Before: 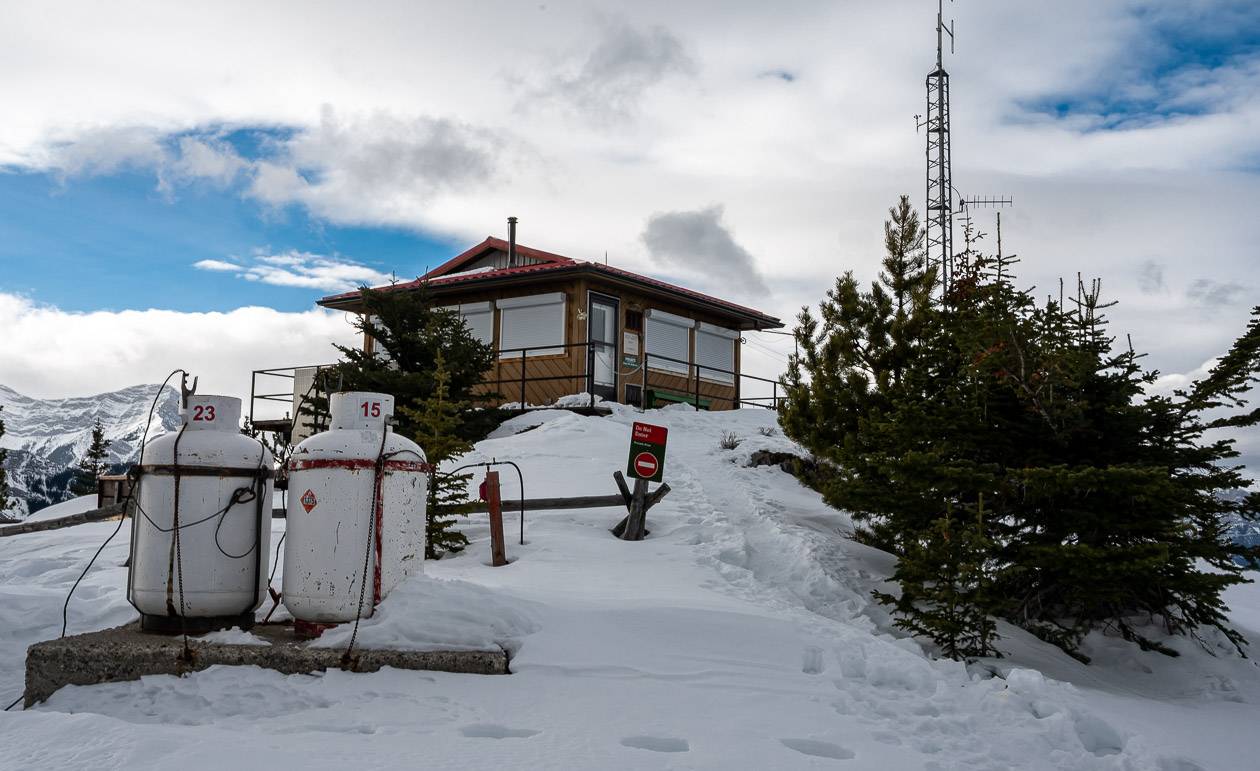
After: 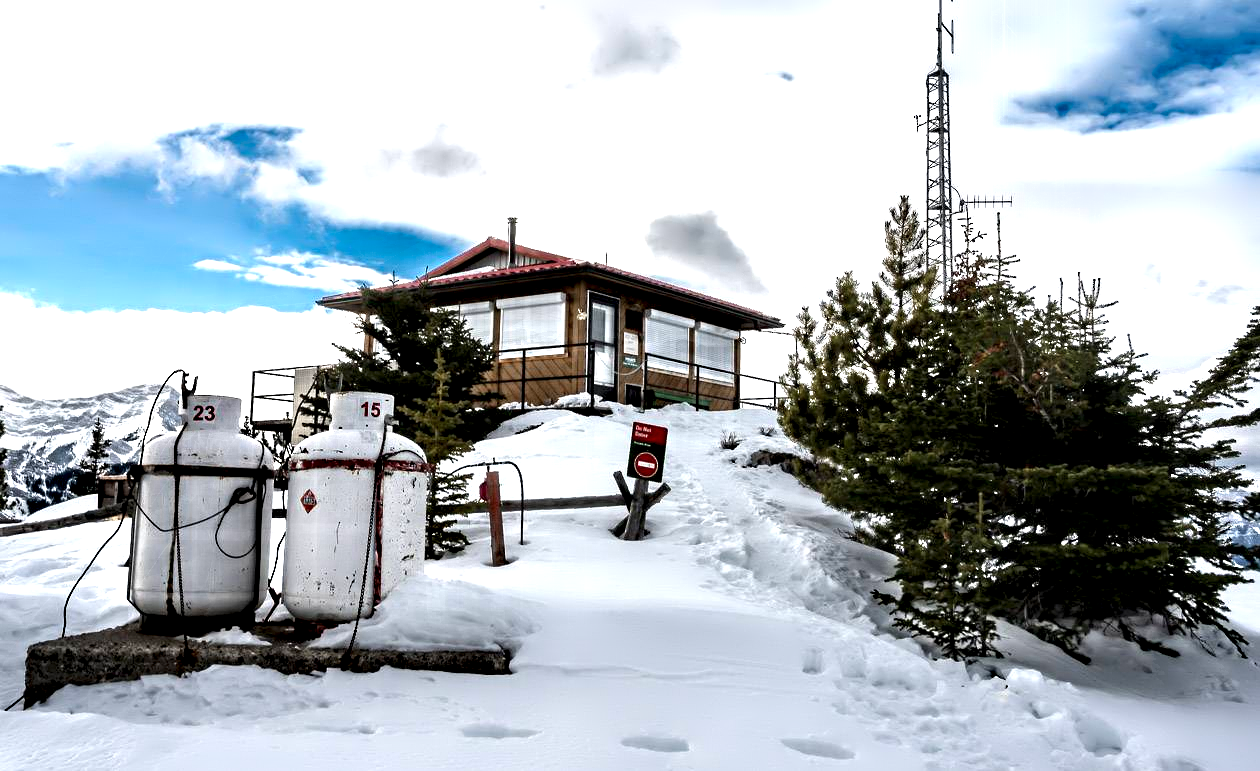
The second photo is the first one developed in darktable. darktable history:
exposure: exposure 1 EV, compensate highlight preservation false
sharpen: radius 2.883, amount 0.868, threshold 47.523
contrast equalizer: y [[0.783, 0.666, 0.575, 0.77, 0.556, 0.501], [0.5 ×6], [0.5 ×6], [0, 0.02, 0.272, 0.399, 0.062, 0], [0 ×6]]
